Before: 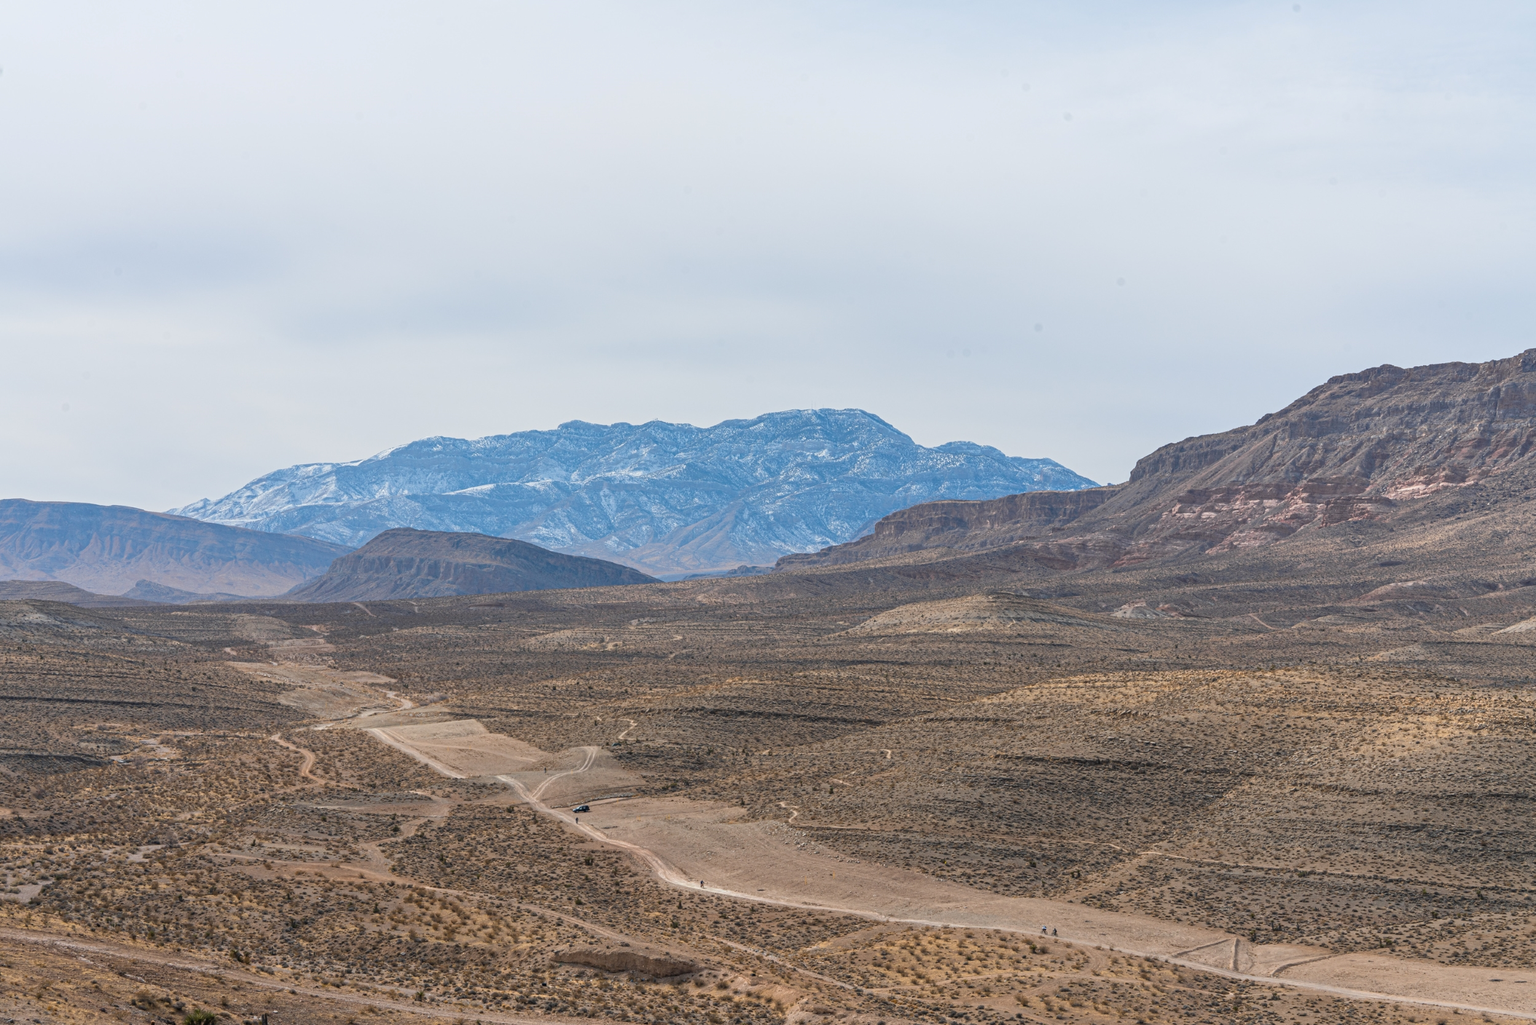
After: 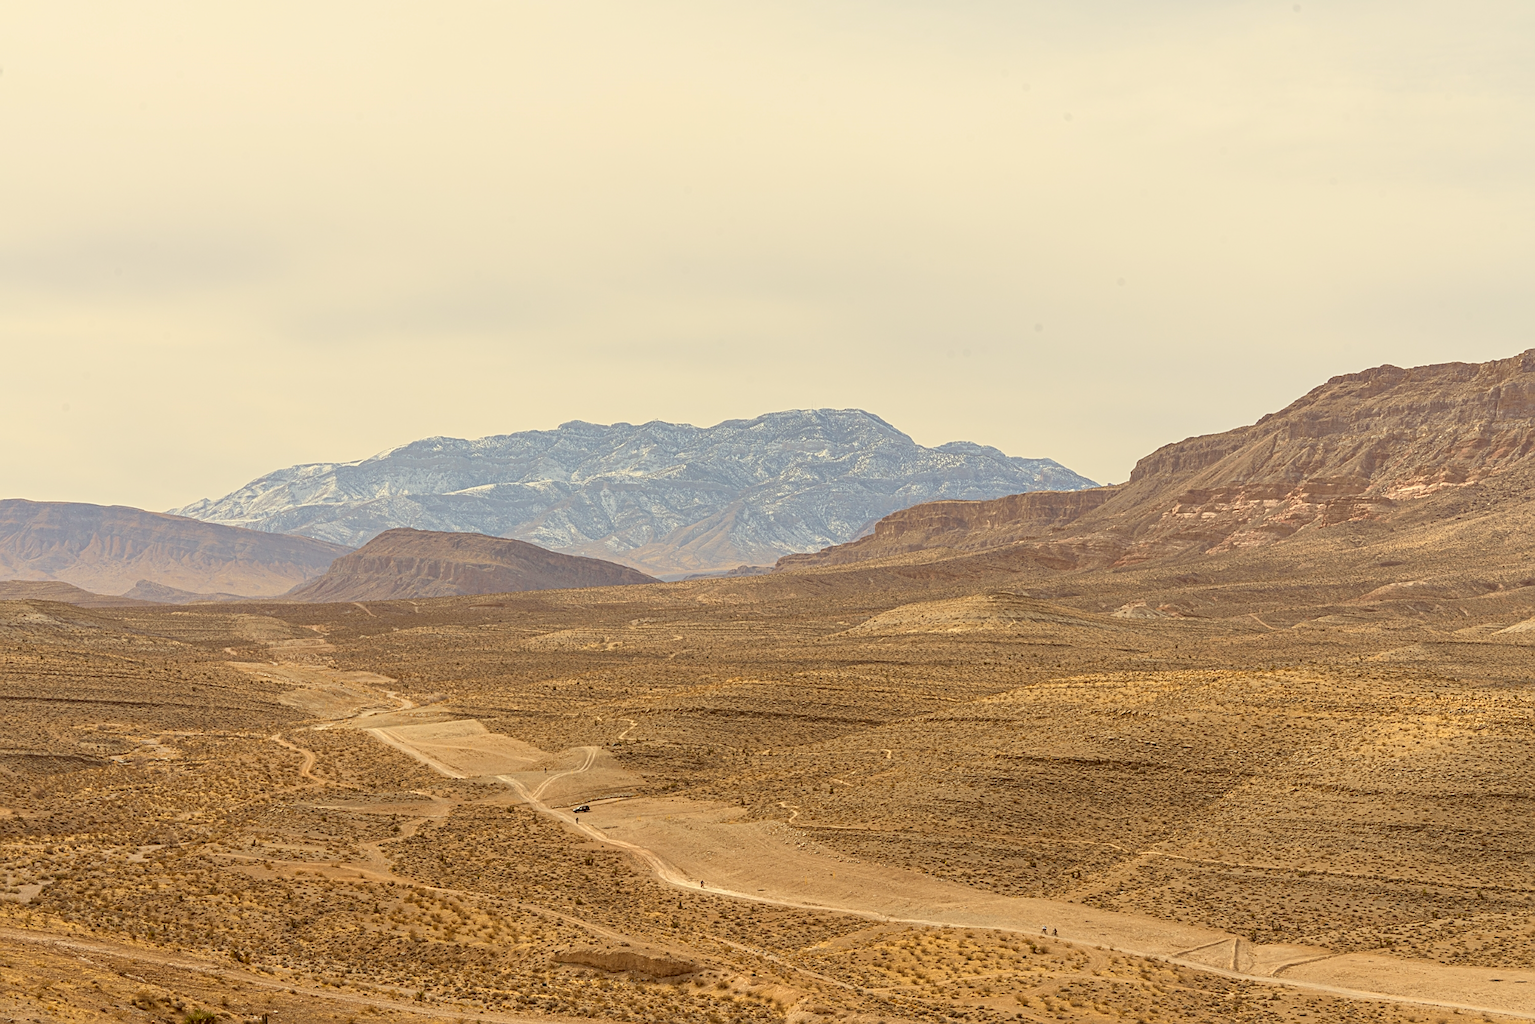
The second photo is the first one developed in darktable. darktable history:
color correction: highlights a* 0.979, highlights b* 23.87, shadows a* 15.2, shadows b* 25
contrast brightness saturation: brightness 0.138
sharpen: on, module defaults
